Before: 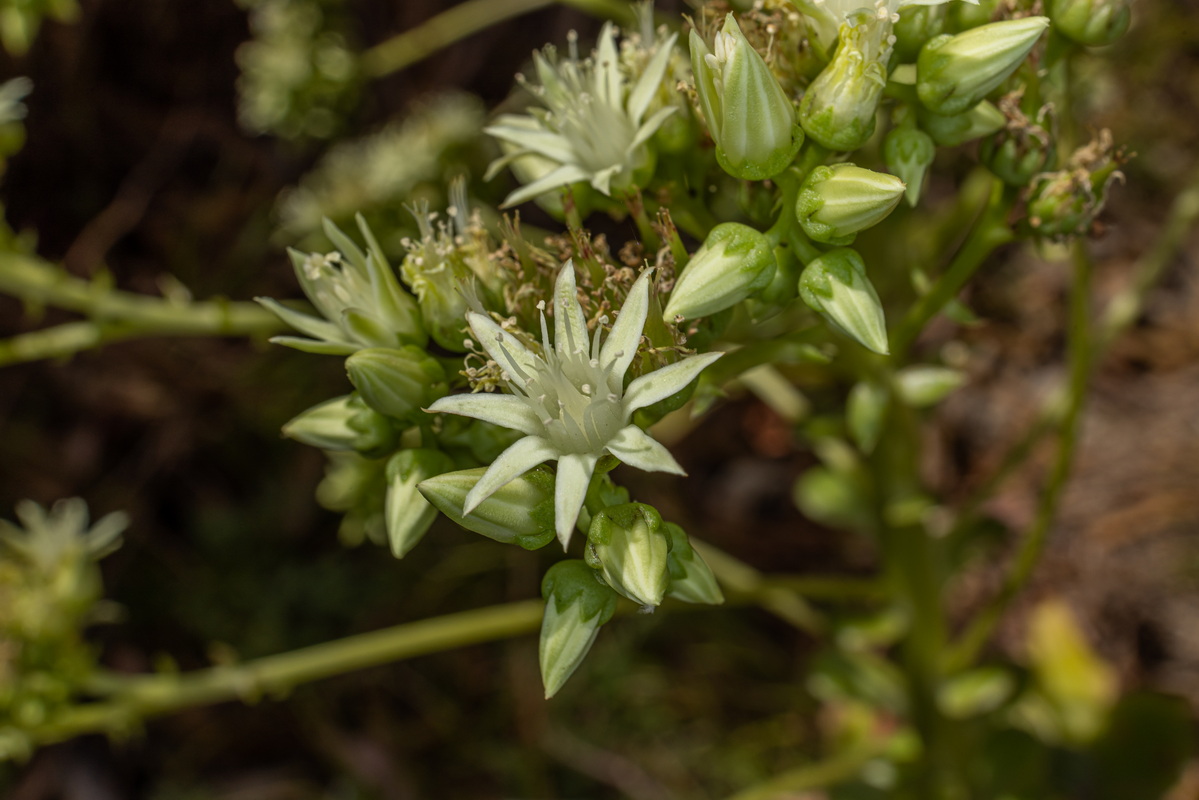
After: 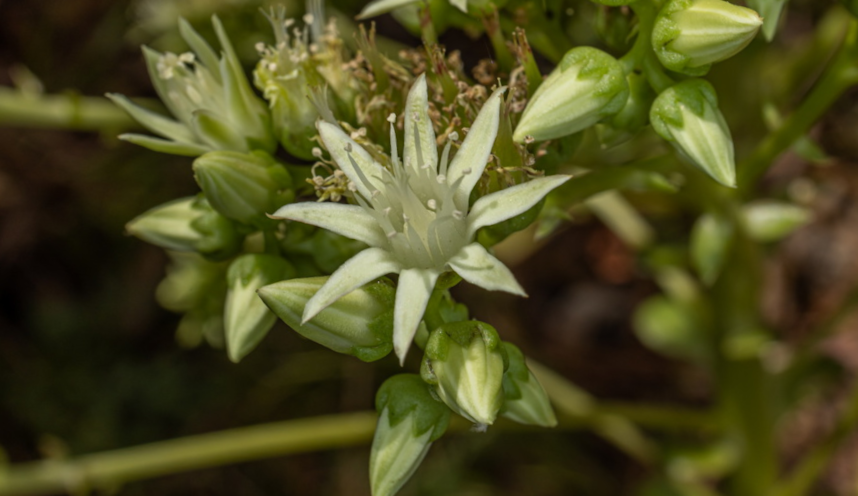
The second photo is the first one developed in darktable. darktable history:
crop and rotate: angle -3.37°, left 9.79%, top 20.73%, right 12.42%, bottom 11.82%
lowpass: radius 0.5, unbound 0
